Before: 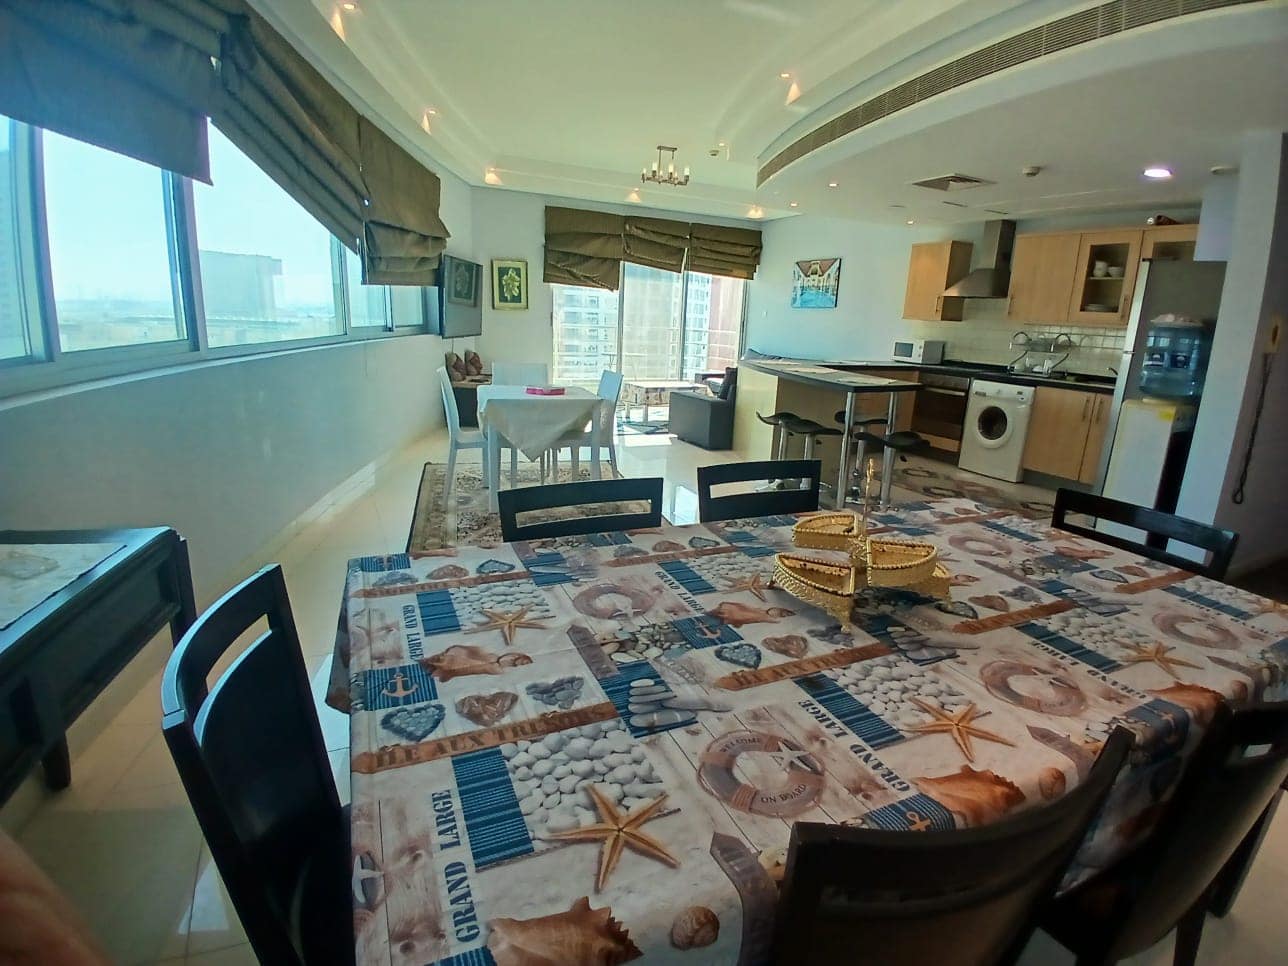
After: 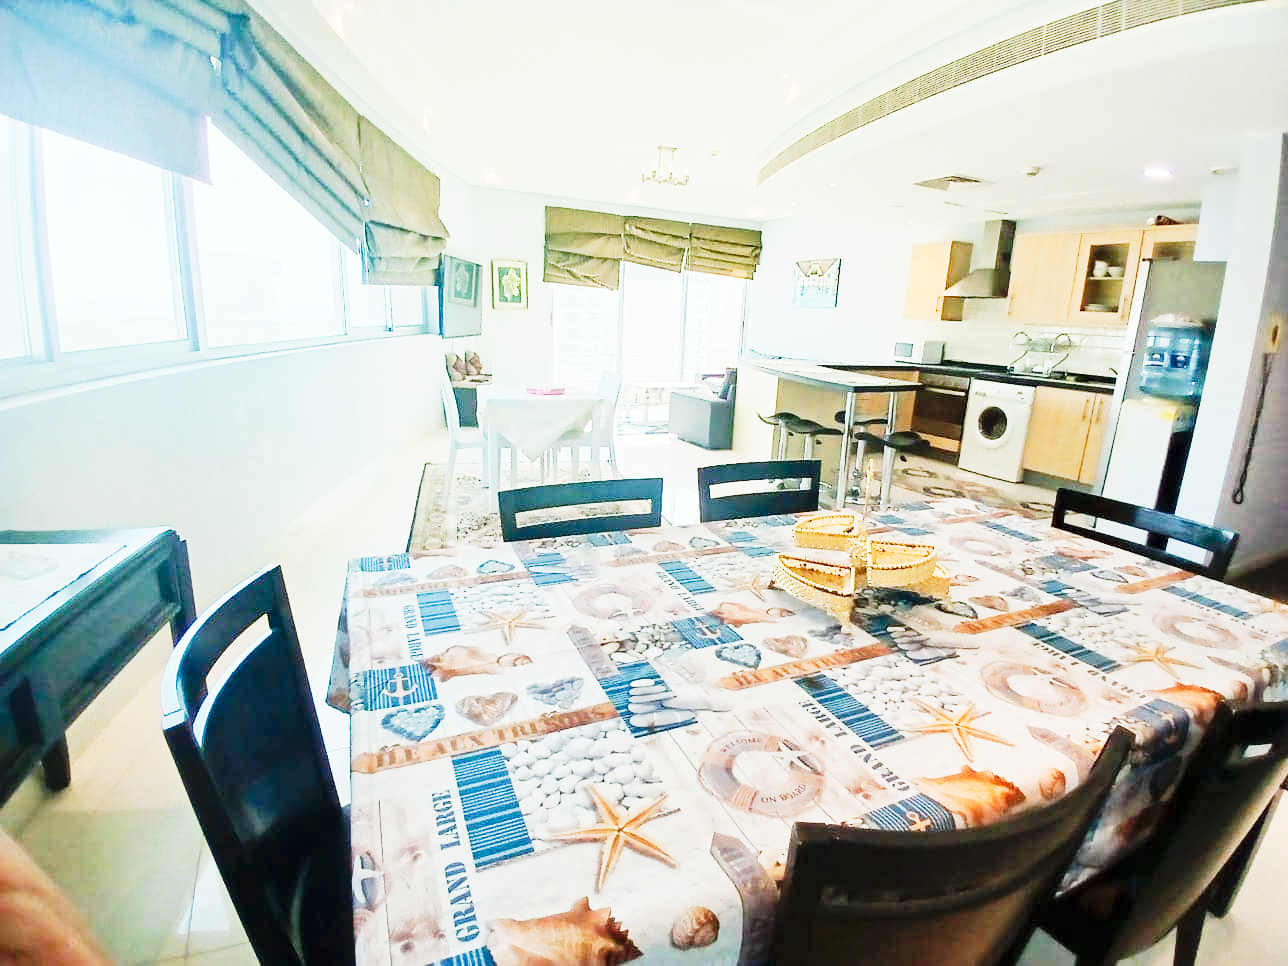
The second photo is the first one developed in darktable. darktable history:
tone curve: curves: ch0 [(0, 0) (0.417, 0.851) (1, 1)], preserve colors none
contrast brightness saturation: contrast 0.053, brightness 0.059, saturation 0.006
